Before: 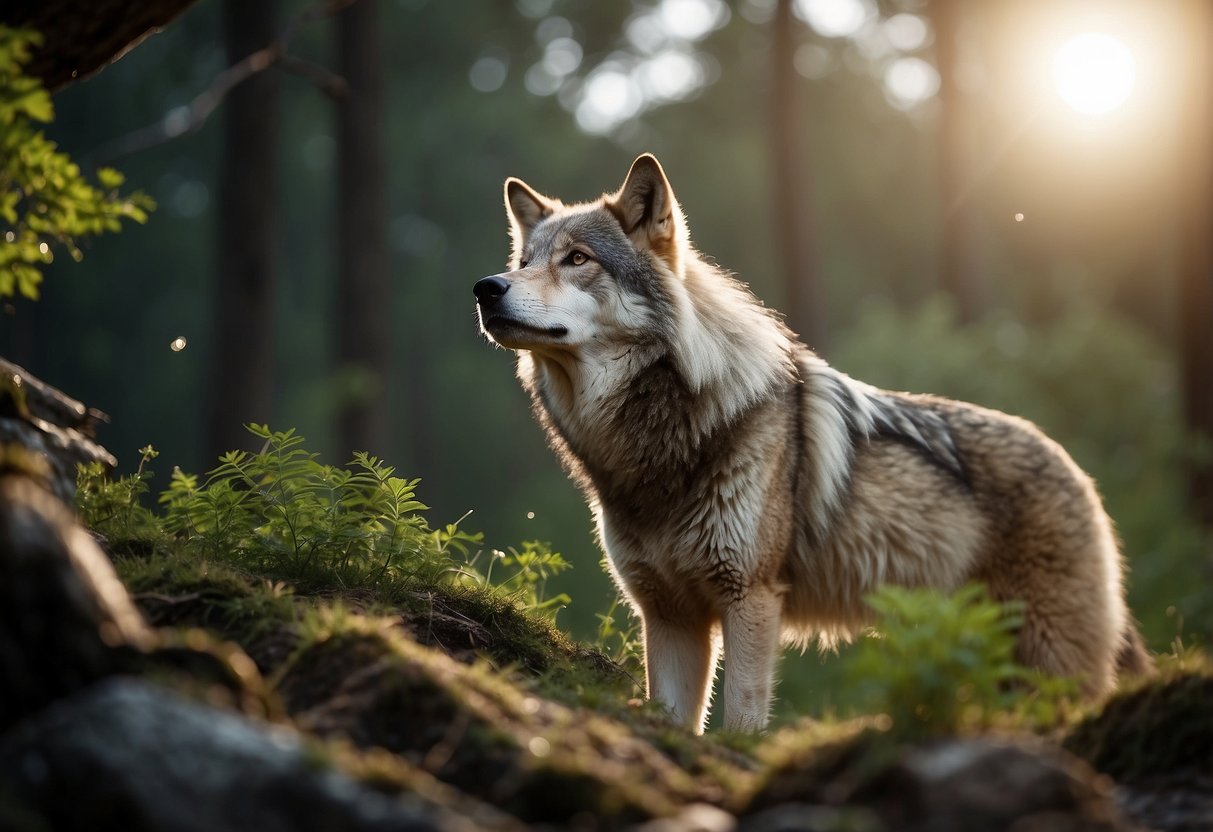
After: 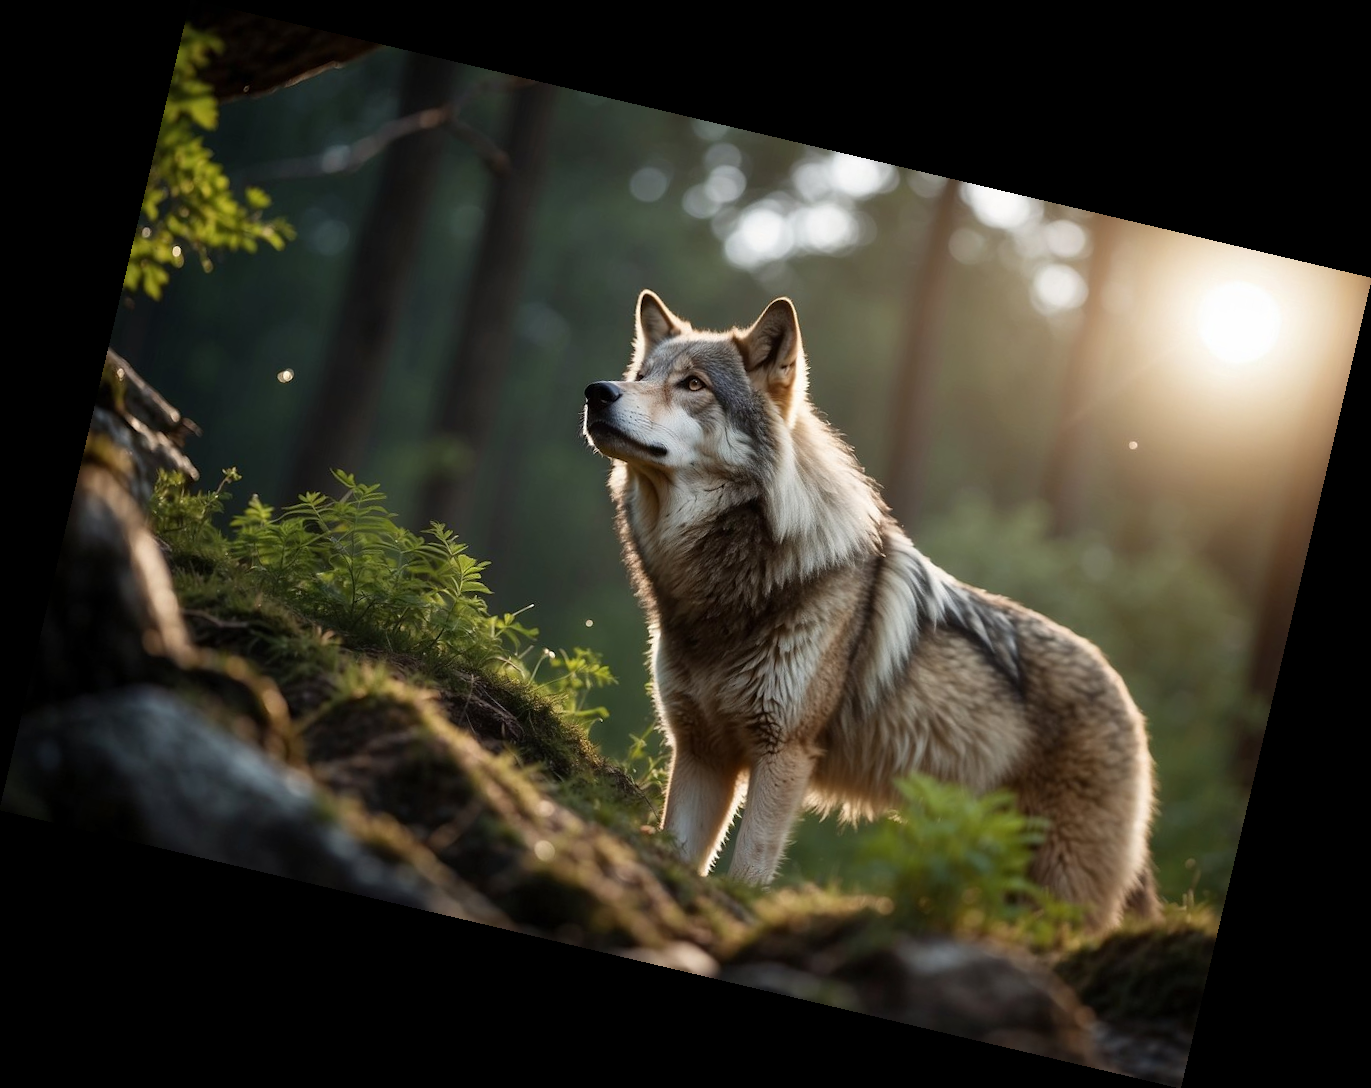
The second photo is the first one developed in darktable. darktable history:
rotate and perspective: rotation 13.27°, automatic cropping off
